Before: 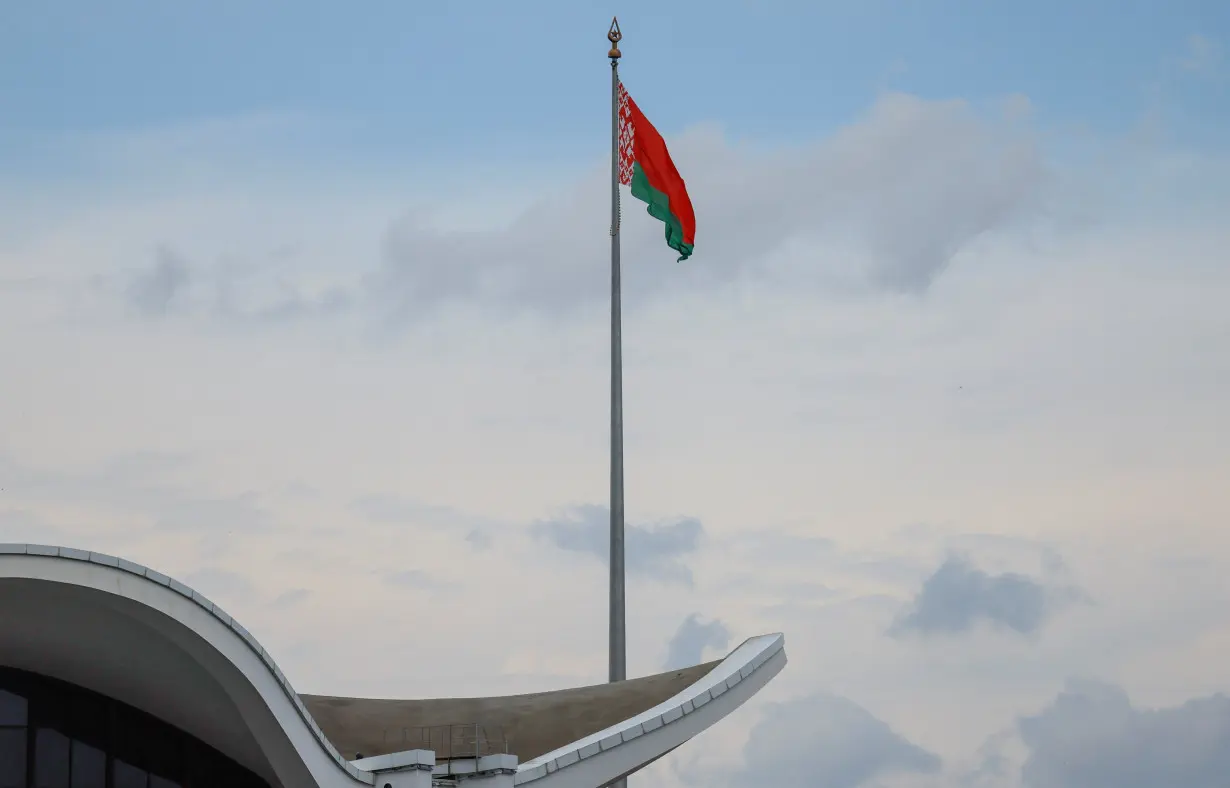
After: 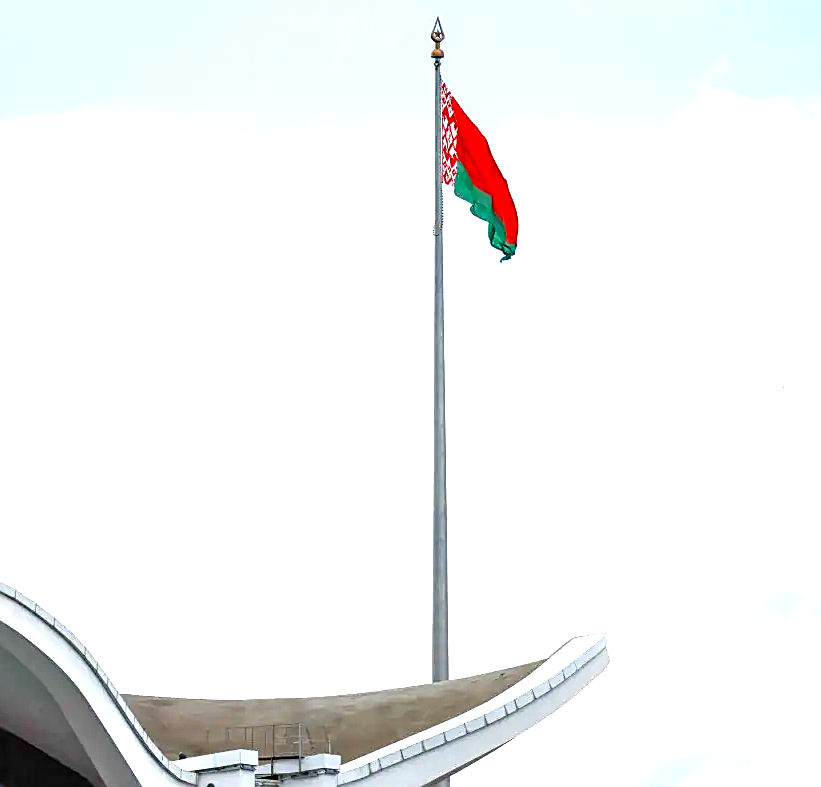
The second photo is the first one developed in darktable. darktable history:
local contrast: highlights 89%, shadows 83%
sharpen: on, module defaults
crop and rotate: left 14.429%, right 18.815%
exposure: black level correction 0, exposure 0.831 EV, compensate highlight preservation false
color balance rgb: perceptual saturation grading › global saturation 20%, perceptual saturation grading › highlights -49.172%, perceptual saturation grading › shadows 24.345%, global vibrance 20%
levels: levels [0, 0.394, 0.787]
